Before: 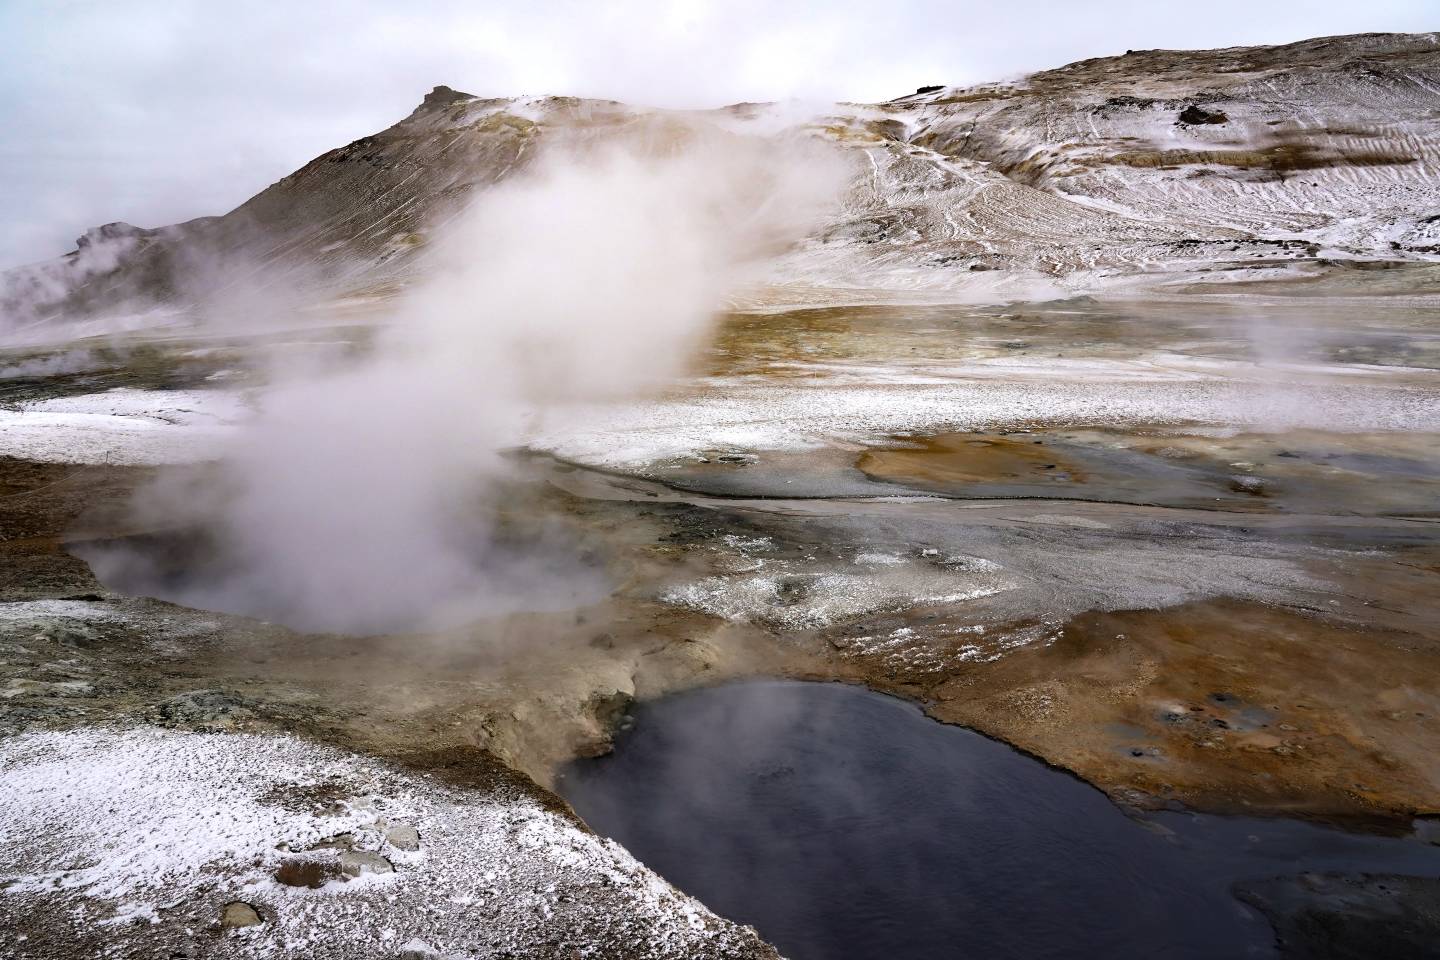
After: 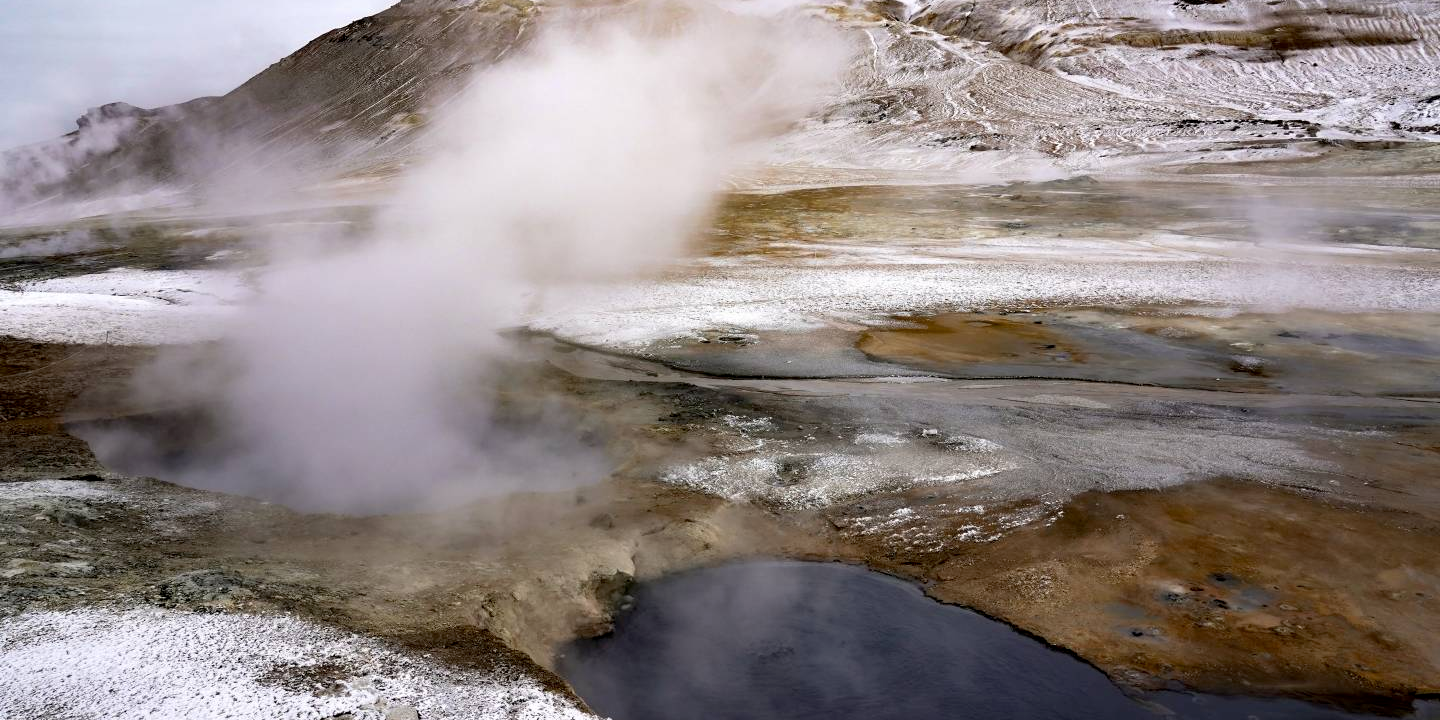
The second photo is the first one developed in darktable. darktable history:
crop and rotate: top 12.5%, bottom 12.5%
exposure: black level correction 0.005, exposure 0.001 EV, compensate highlight preservation false
